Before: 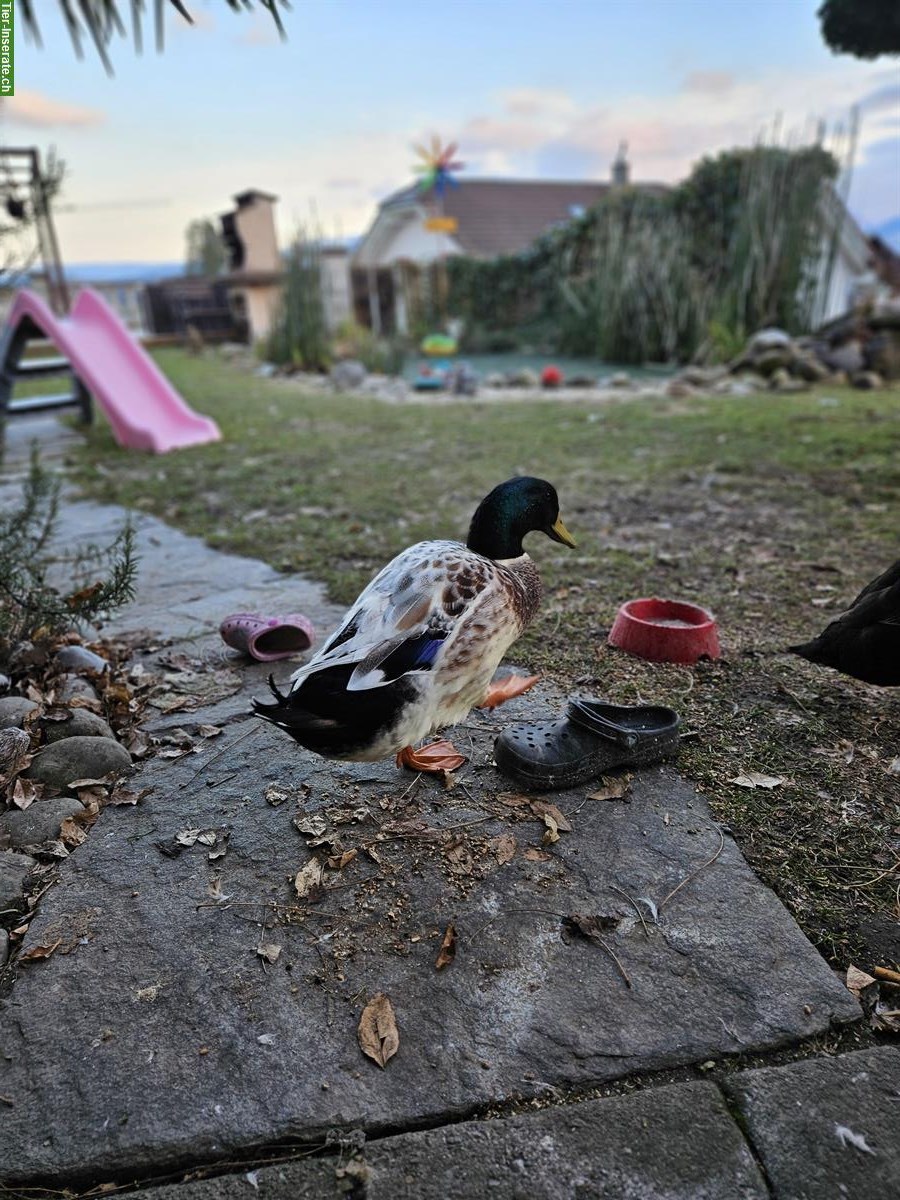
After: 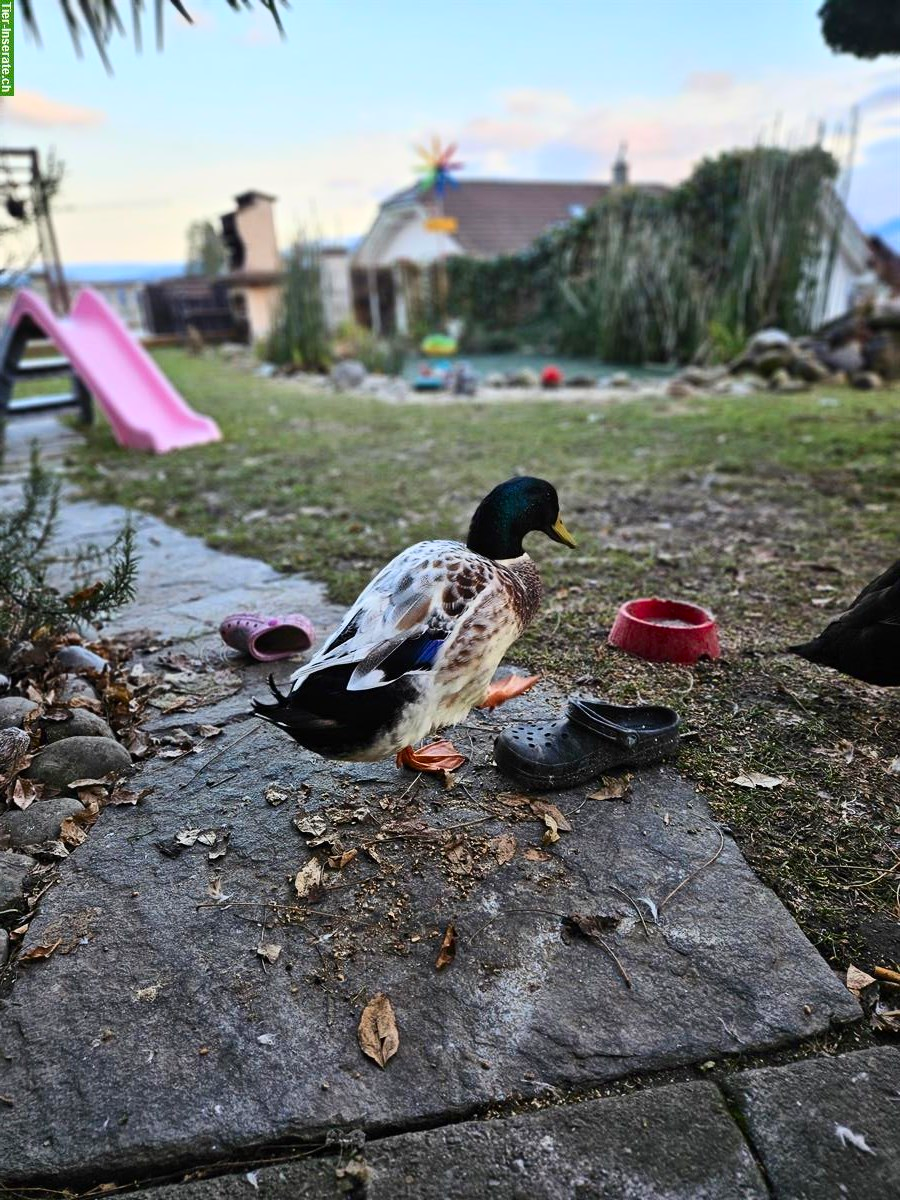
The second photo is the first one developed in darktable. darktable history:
contrast brightness saturation: contrast 0.228, brightness 0.095, saturation 0.287
